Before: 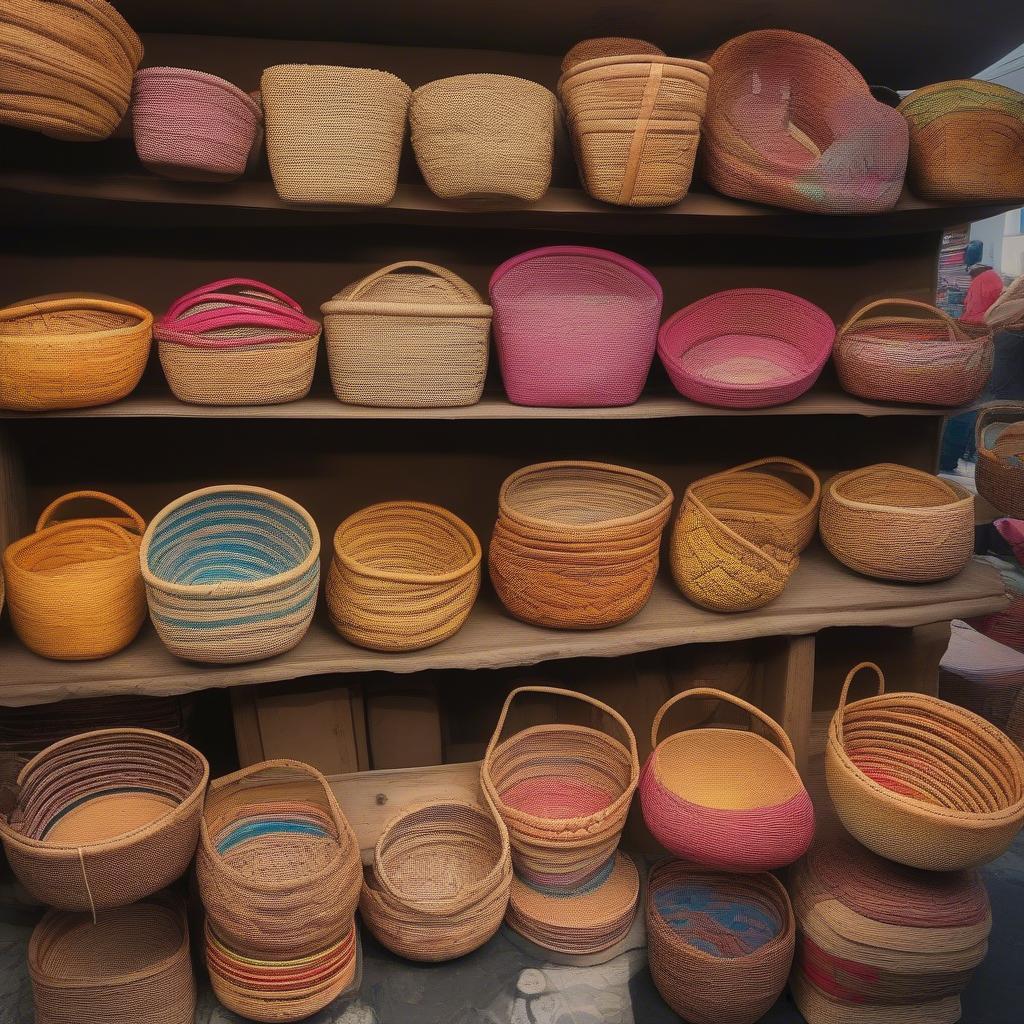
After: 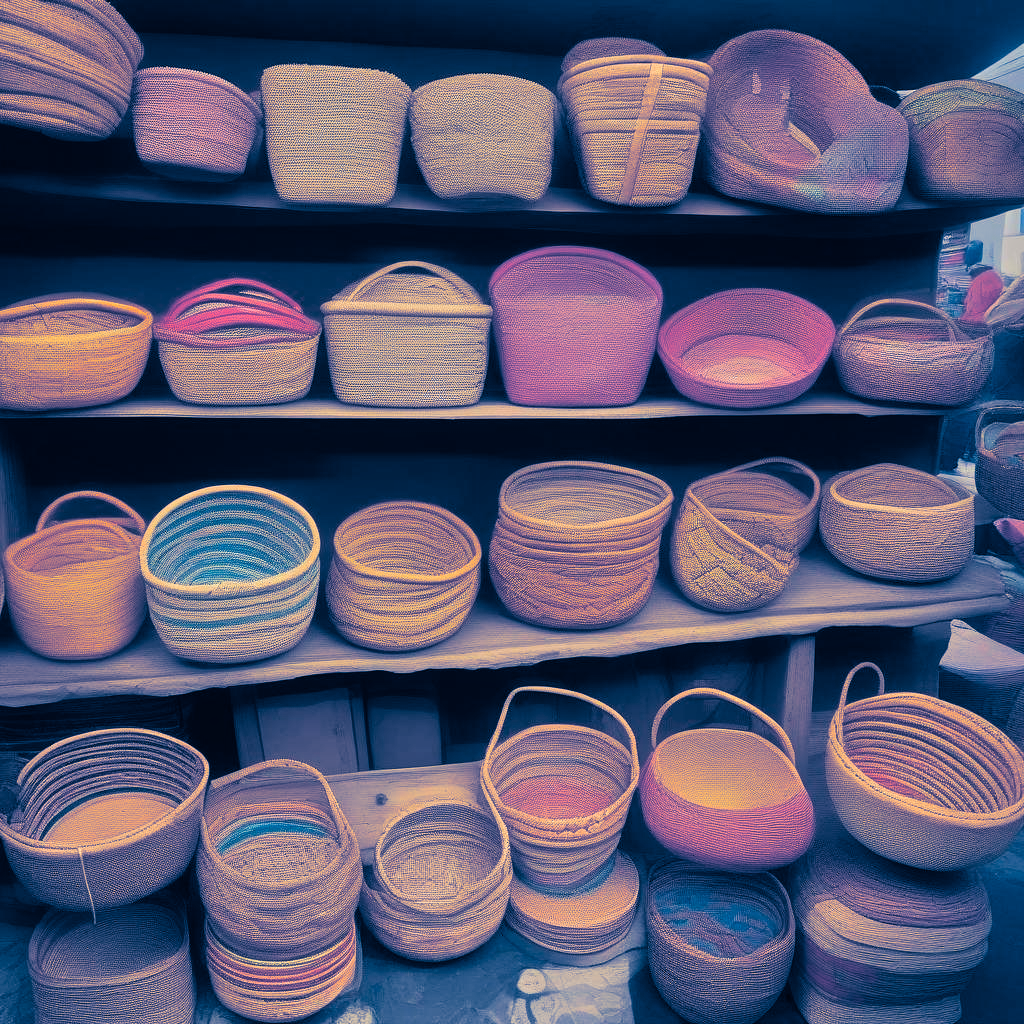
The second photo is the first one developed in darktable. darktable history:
split-toning: shadows › hue 226.8°, shadows › saturation 1, highlights › saturation 0, balance -61.41
tone equalizer: -7 EV 0.15 EV, -6 EV 0.6 EV, -5 EV 1.15 EV, -4 EV 1.33 EV, -3 EV 1.15 EV, -2 EV 0.6 EV, -1 EV 0.15 EV, mask exposure compensation -0.5 EV
